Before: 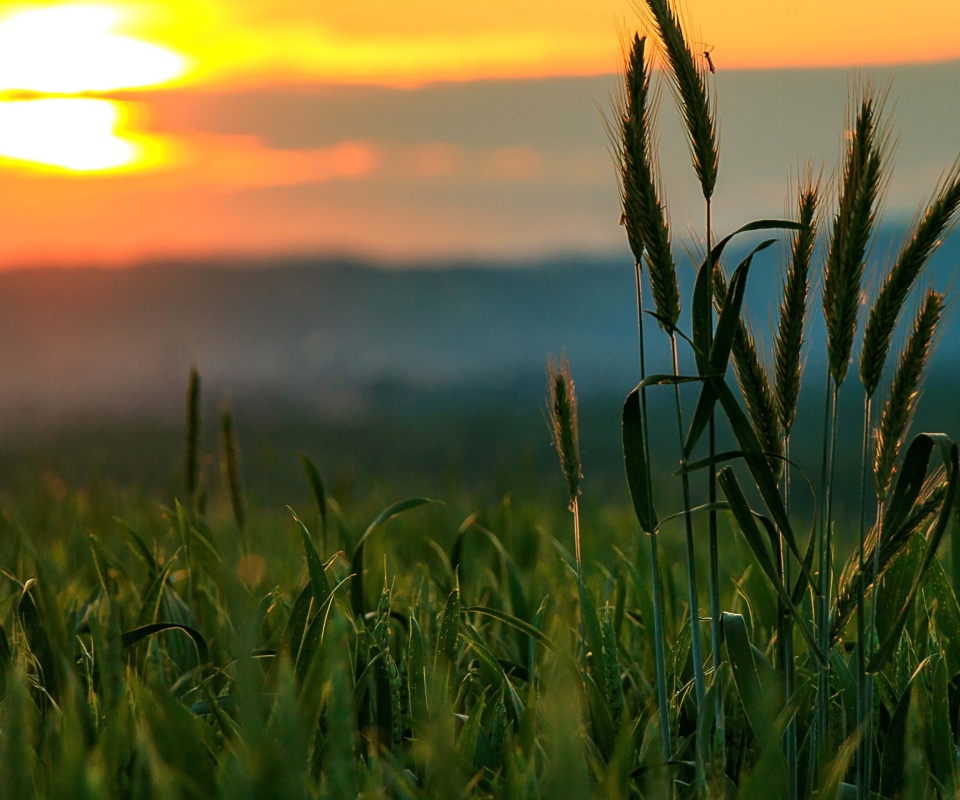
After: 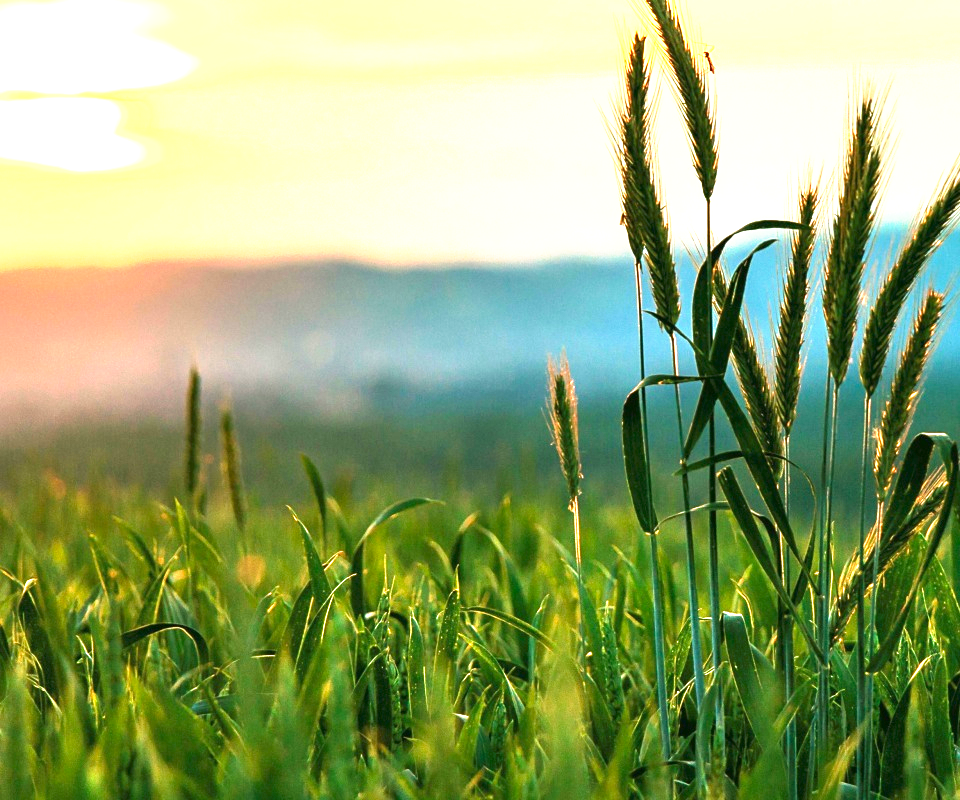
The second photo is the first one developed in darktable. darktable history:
exposure: exposure 2.207 EV, compensate highlight preservation false
tone curve: curves: ch0 [(0, 0) (0.003, 0.002) (0.011, 0.01) (0.025, 0.022) (0.044, 0.039) (0.069, 0.061) (0.1, 0.088) (0.136, 0.126) (0.177, 0.167) (0.224, 0.211) (0.277, 0.27) (0.335, 0.335) (0.399, 0.407) (0.468, 0.485) (0.543, 0.569) (0.623, 0.659) (0.709, 0.756) (0.801, 0.851) (0.898, 0.961) (1, 1)], preserve colors none
